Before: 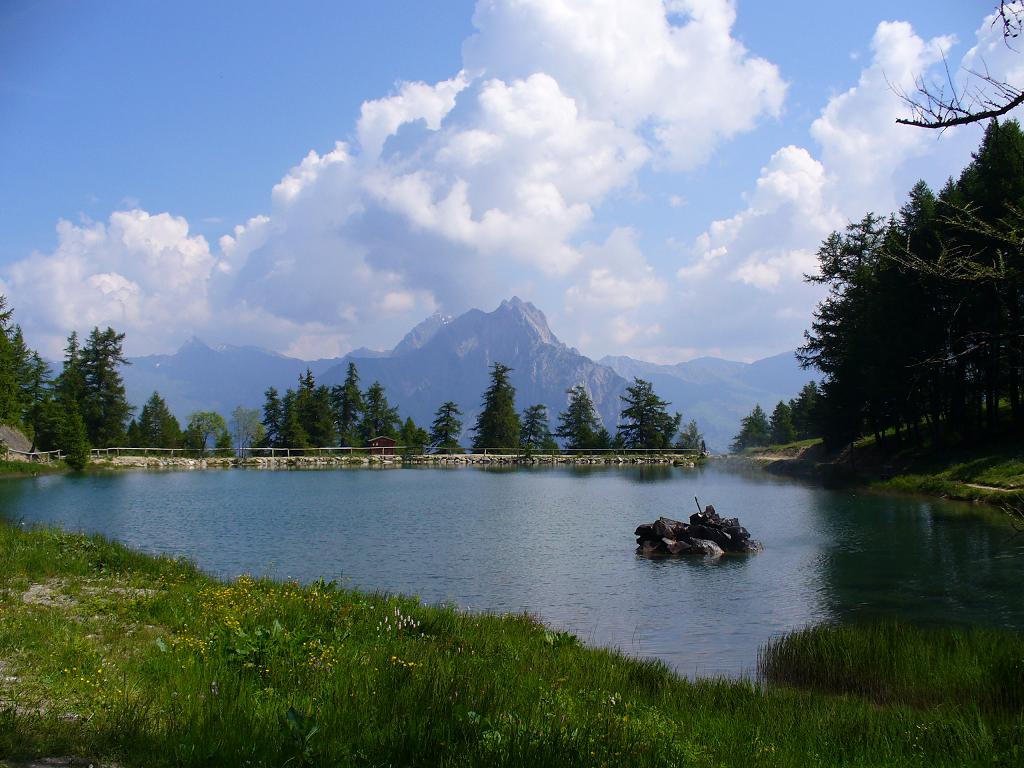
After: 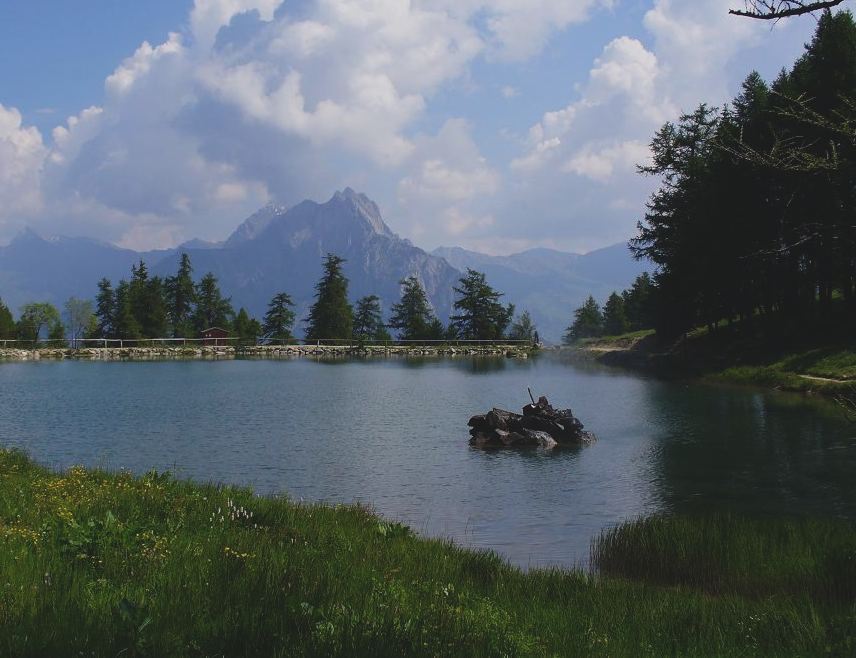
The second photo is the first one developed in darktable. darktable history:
crop: left 16.315%, top 14.246%
exposure: black level correction -0.015, exposure -0.5 EV, compensate highlight preservation false
